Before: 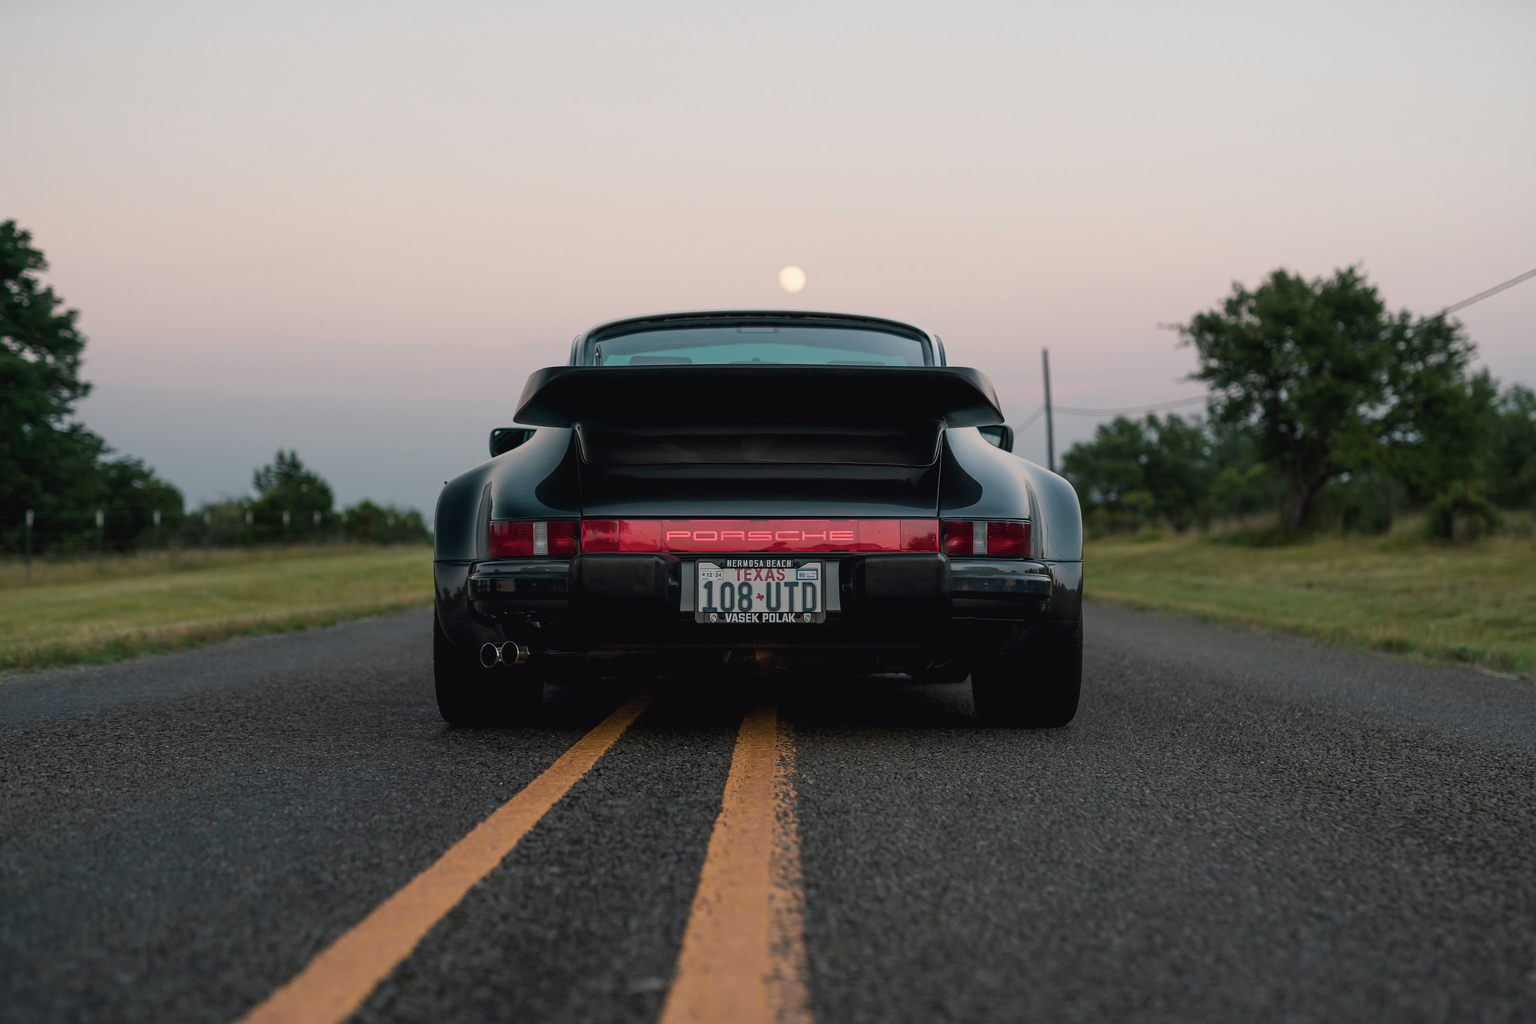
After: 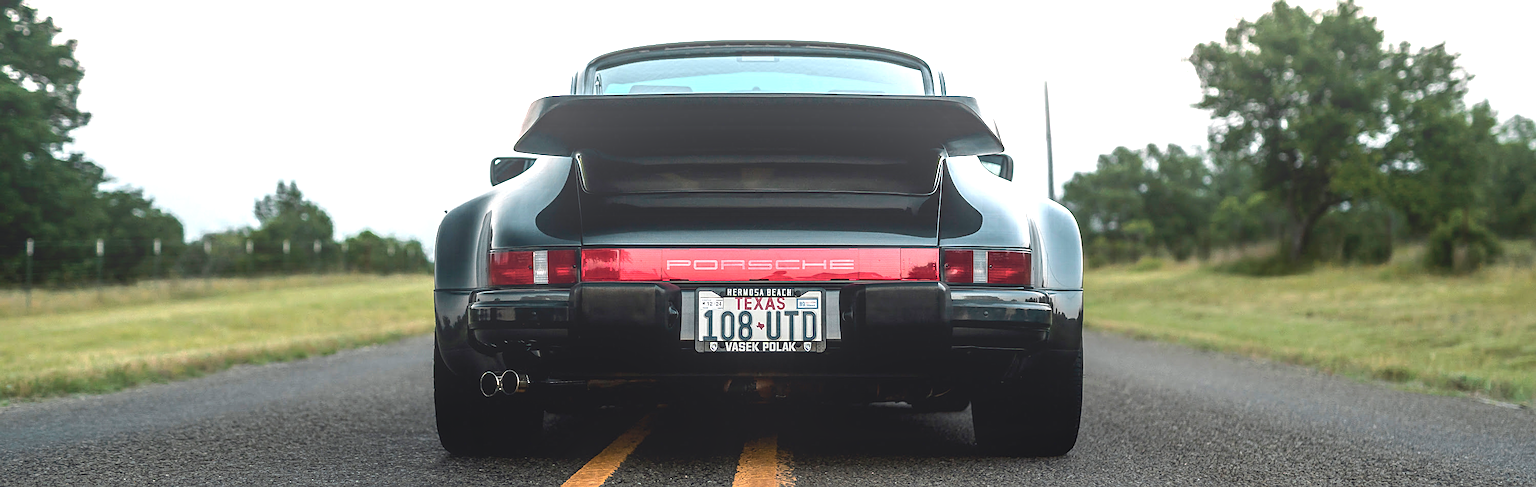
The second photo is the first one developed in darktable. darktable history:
exposure: black level correction 0.001, exposure 1.798 EV, compensate highlight preservation false
contrast brightness saturation: contrast -0.086, brightness -0.042, saturation -0.108
sharpen: on, module defaults
crop and rotate: top 26.518%, bottom 25.851%
contrast equalizer: octaves 7, y [[0.6 ×6], [0.55 ×6], [0 ×6], [0 ×6], [0 ×6]], mix -0.996
local contrast: highlights 5%, shadows 5%, detail 133%
tone equalizer: -8 EV -0.403 EV, -7 EV -0.364 EV, -6 EV -0.315 EV, -5 EV -0.233 EV, -3 EV 0.215 EV, -2 EV 0.312 EV, -1 EV 0.383 EV, +0 EV 0.433 EV, edges refinement/feathering 500, mask exposure compensation -1.57 EV, preserve details no
